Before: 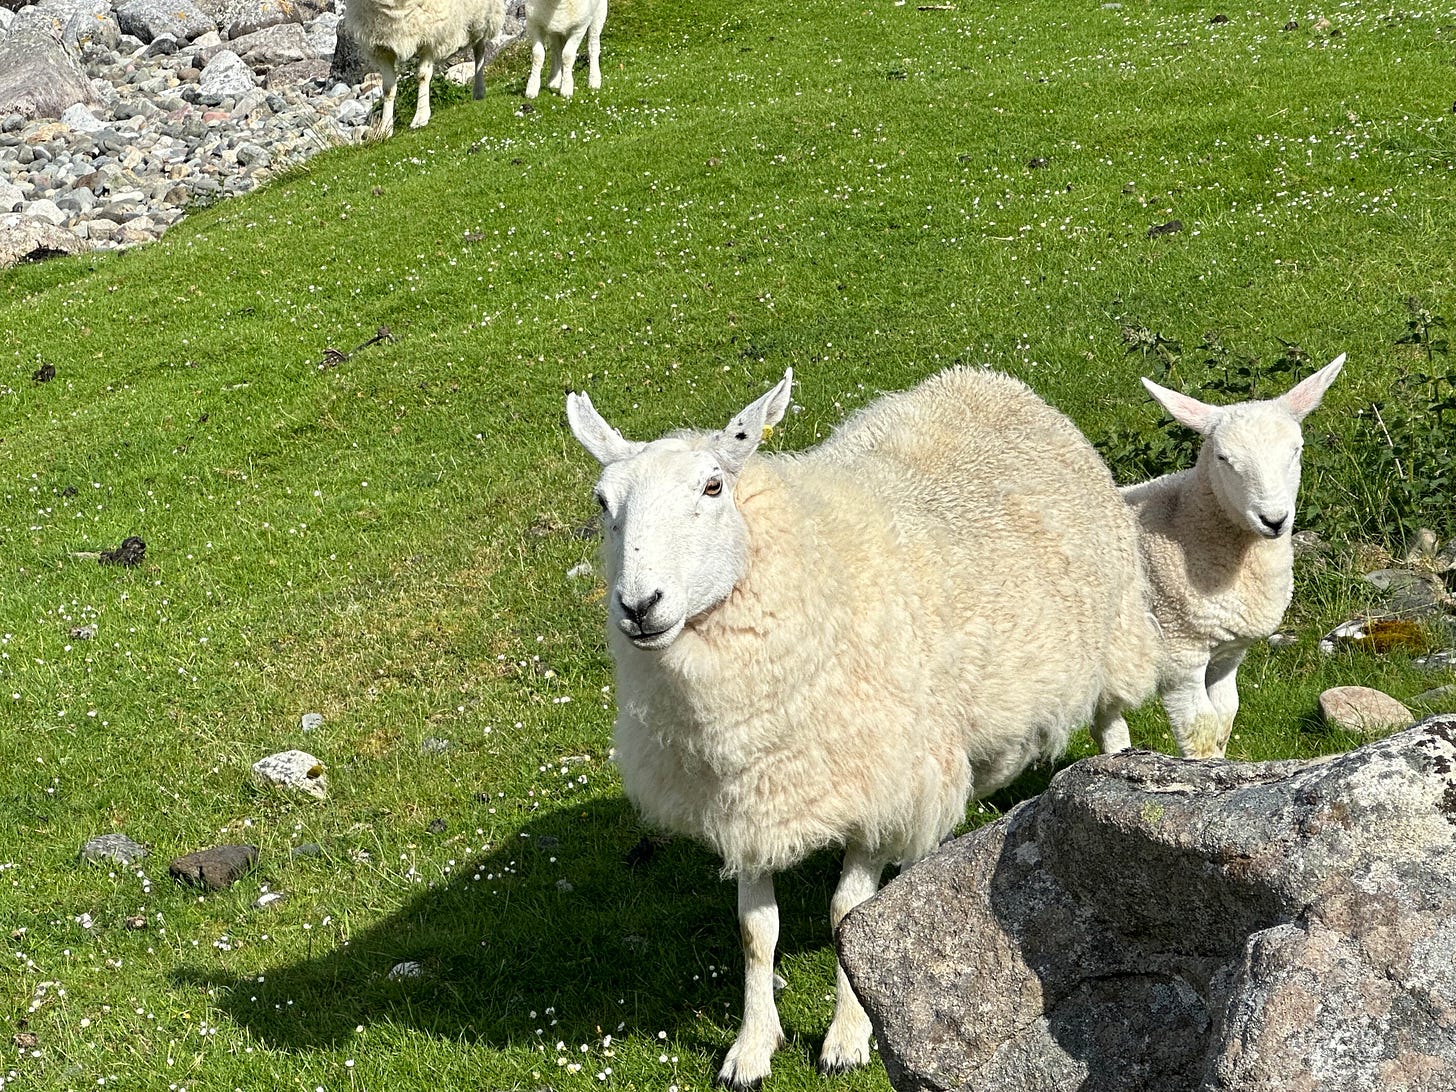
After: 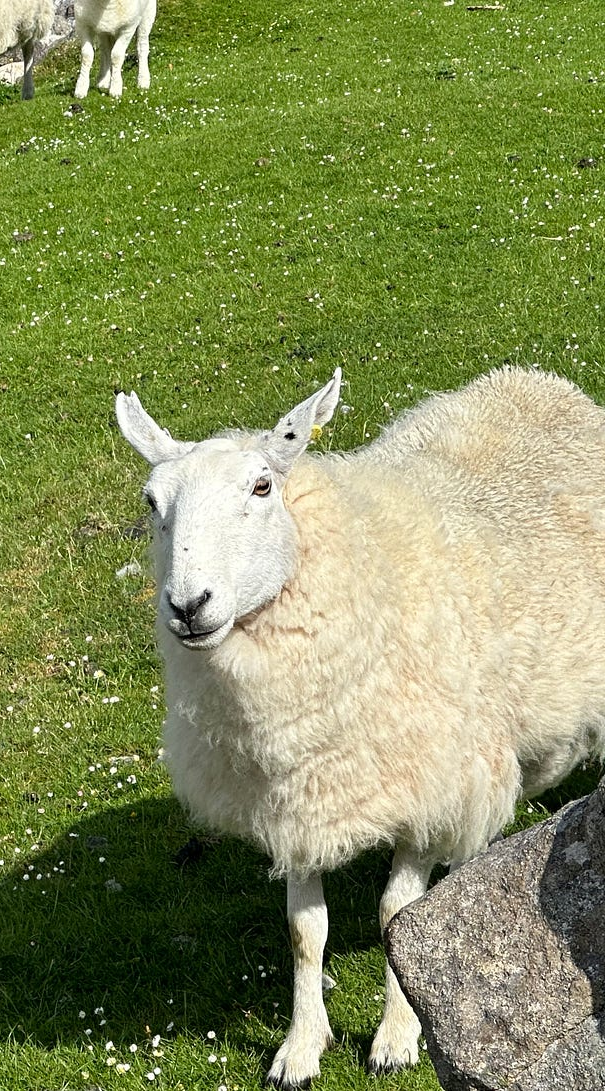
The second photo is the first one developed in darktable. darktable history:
crop: left 30.996%, right 27.394%
